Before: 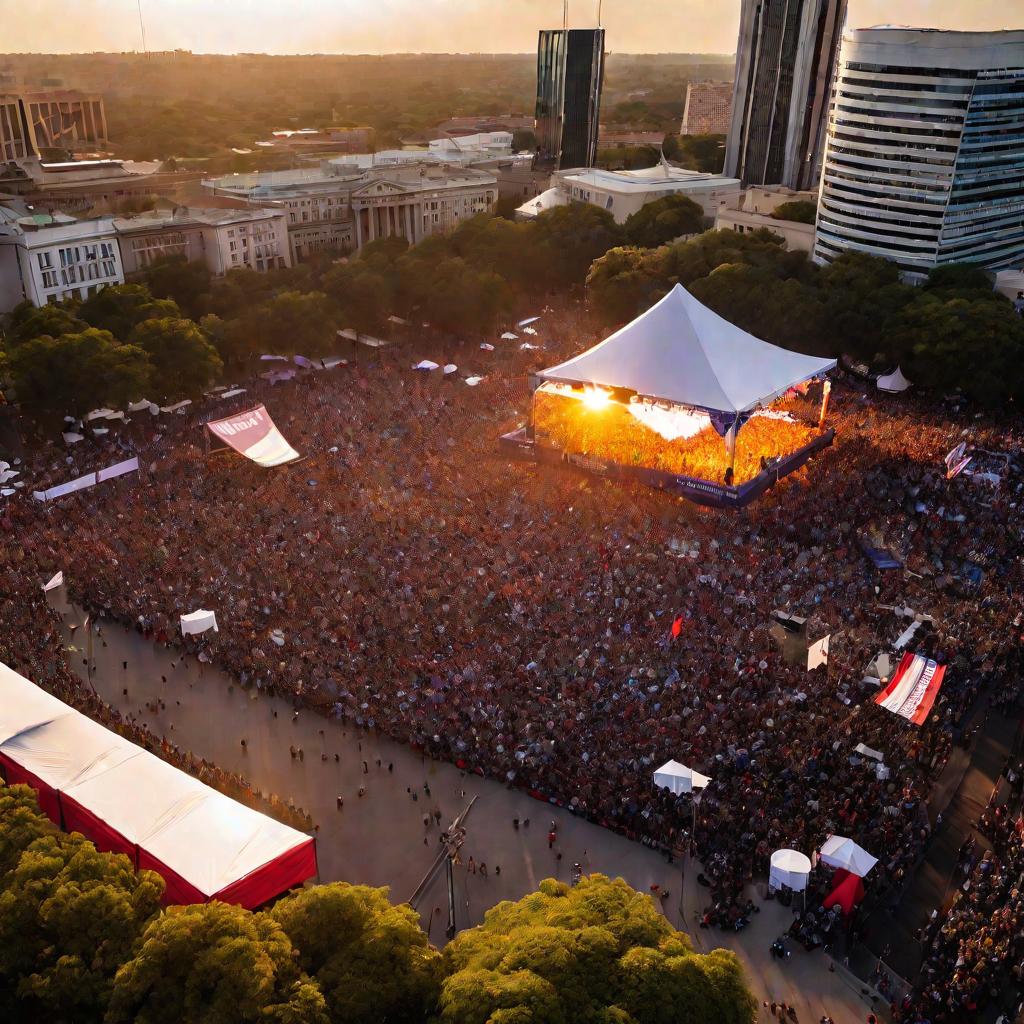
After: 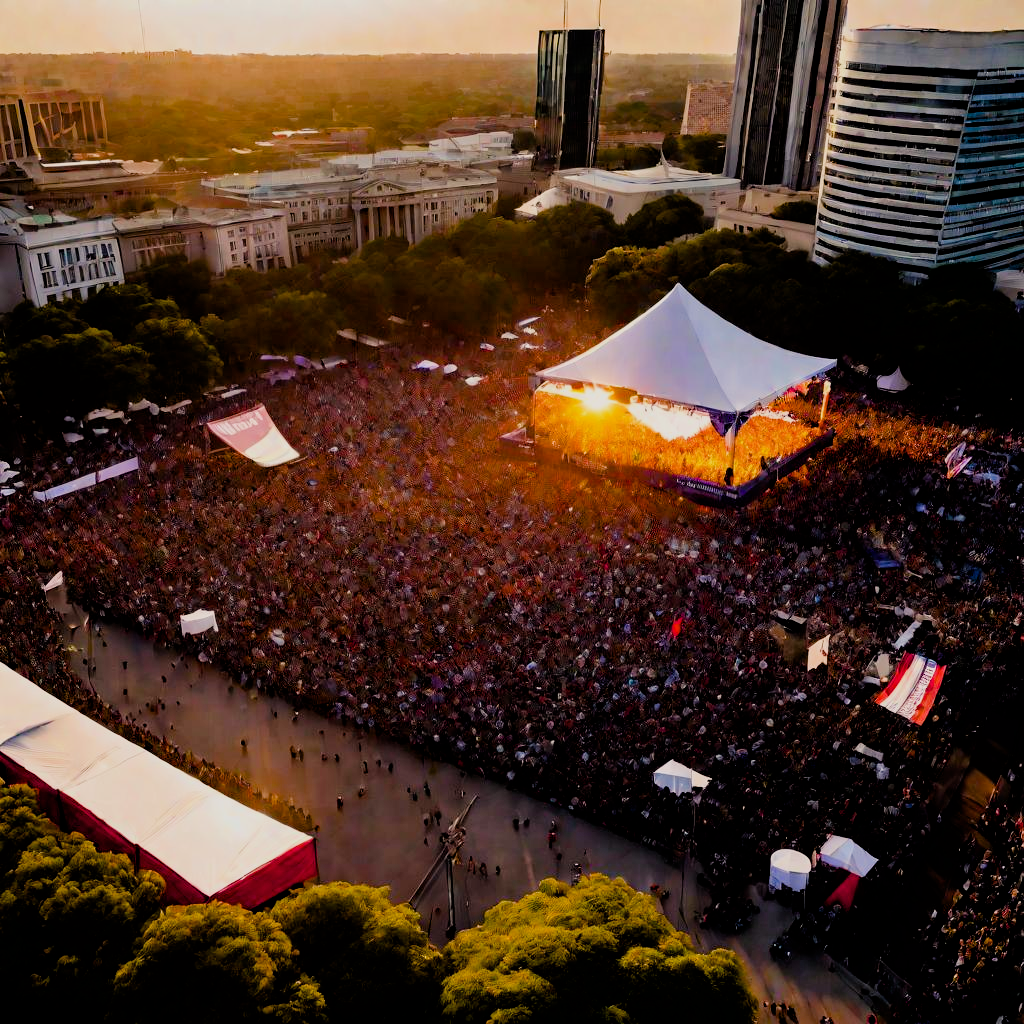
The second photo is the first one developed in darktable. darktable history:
filmic rgb: black relative exposure -5 EV, hardness 2.88, contrast 1.2
color balance rgb: shadows lift › chroma 1%, shadows lift › hue 240.84°, highlights gain › chroma 2%, highlights gain › hue 73.2°, global offset › luminance -0.5%, perceptual saturation grading › global saturation 20%, perceptual saturation grading › highlights -25%, perceptual saturation grading › shadows 50%, global vibrance 15%
